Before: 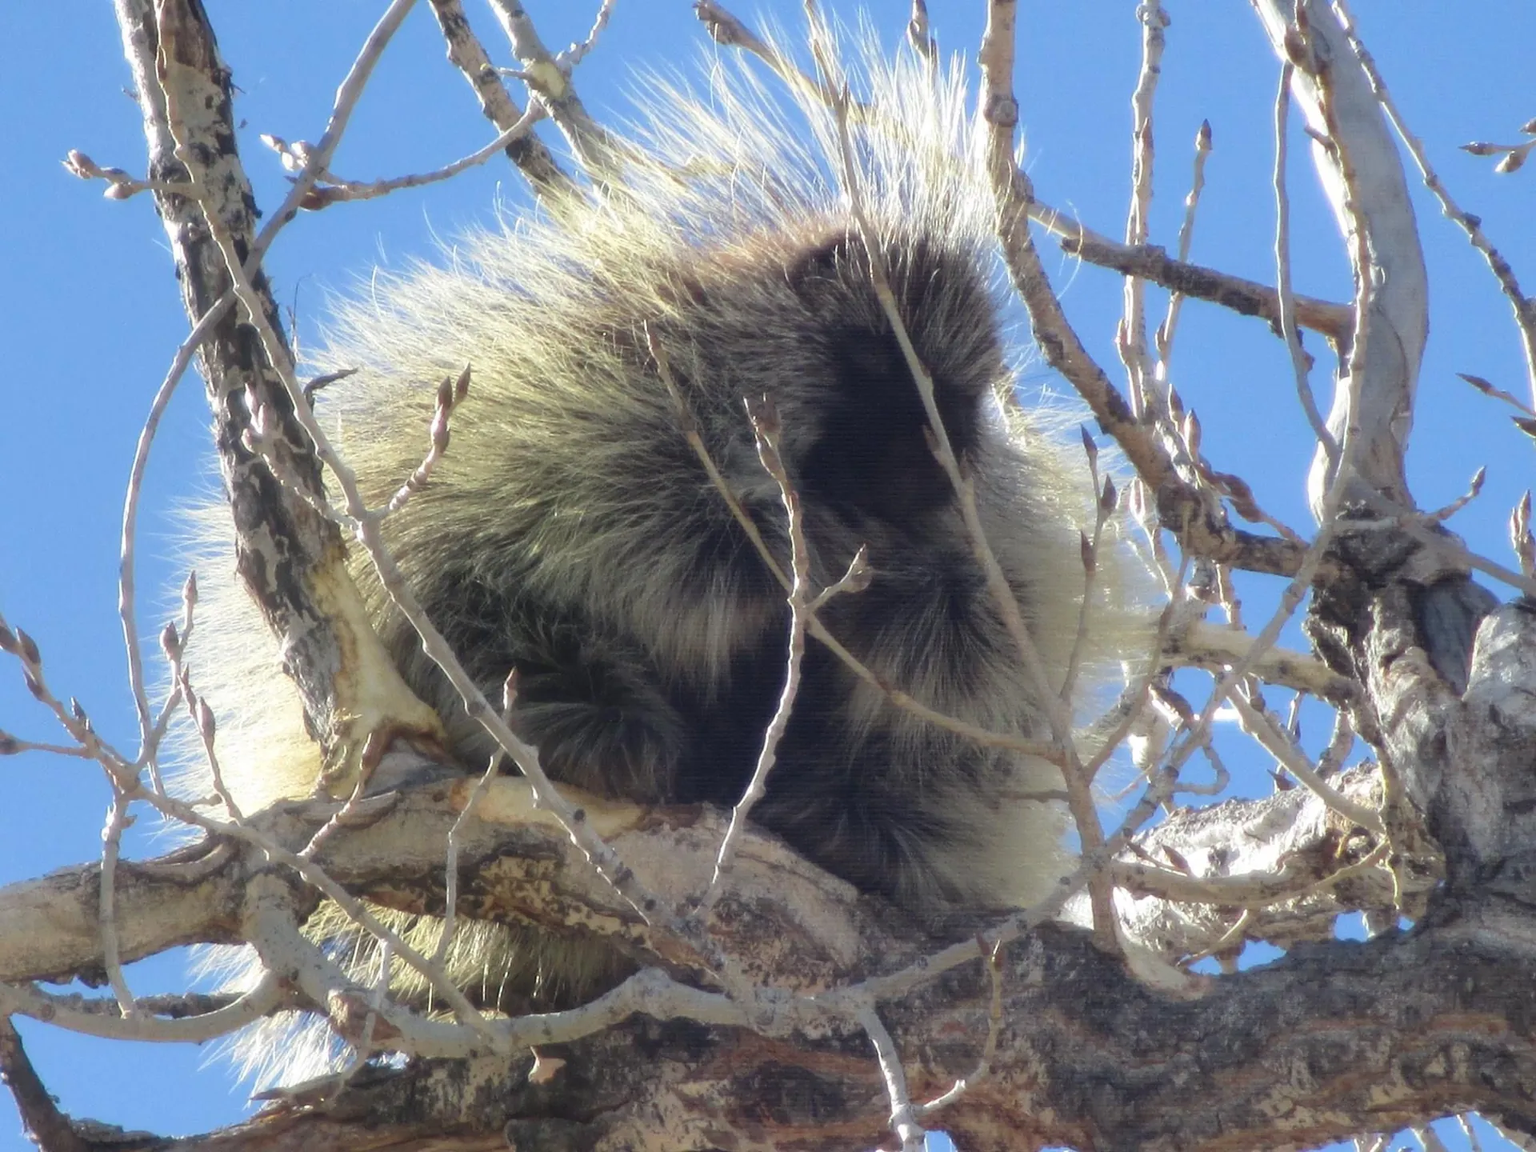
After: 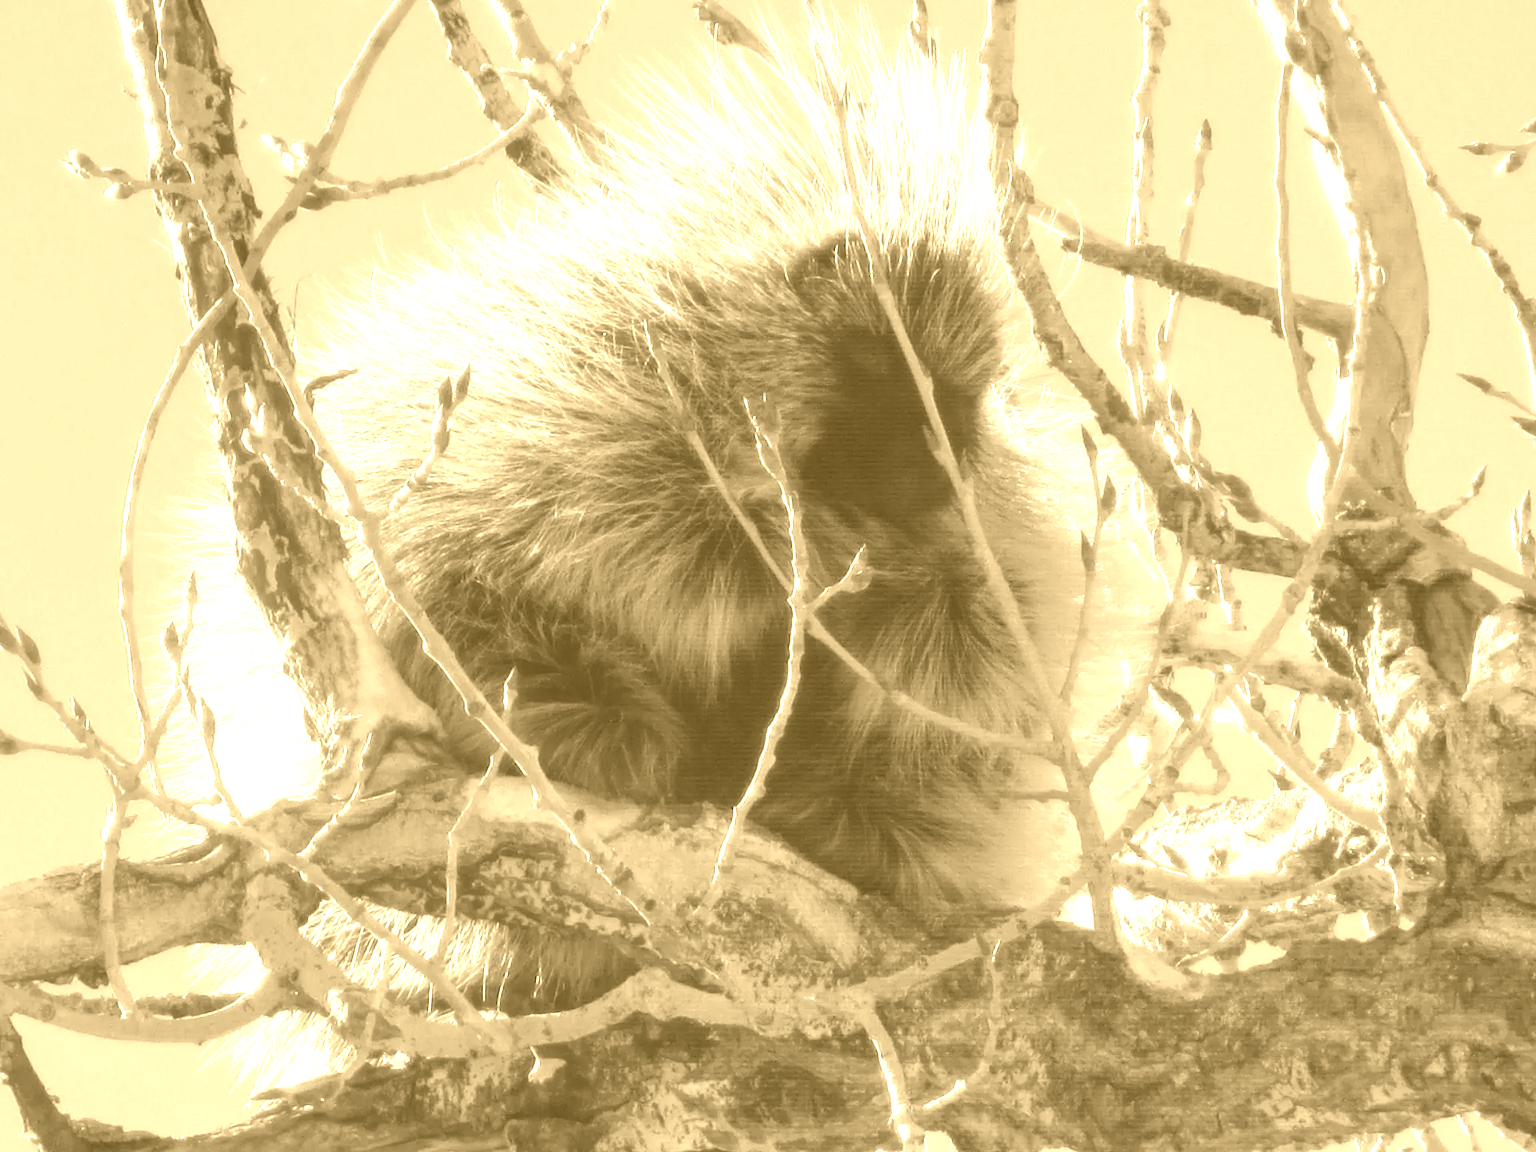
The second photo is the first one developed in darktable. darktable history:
colorize: hue 36°, source mix 100%
local contrast: on, module defaults
